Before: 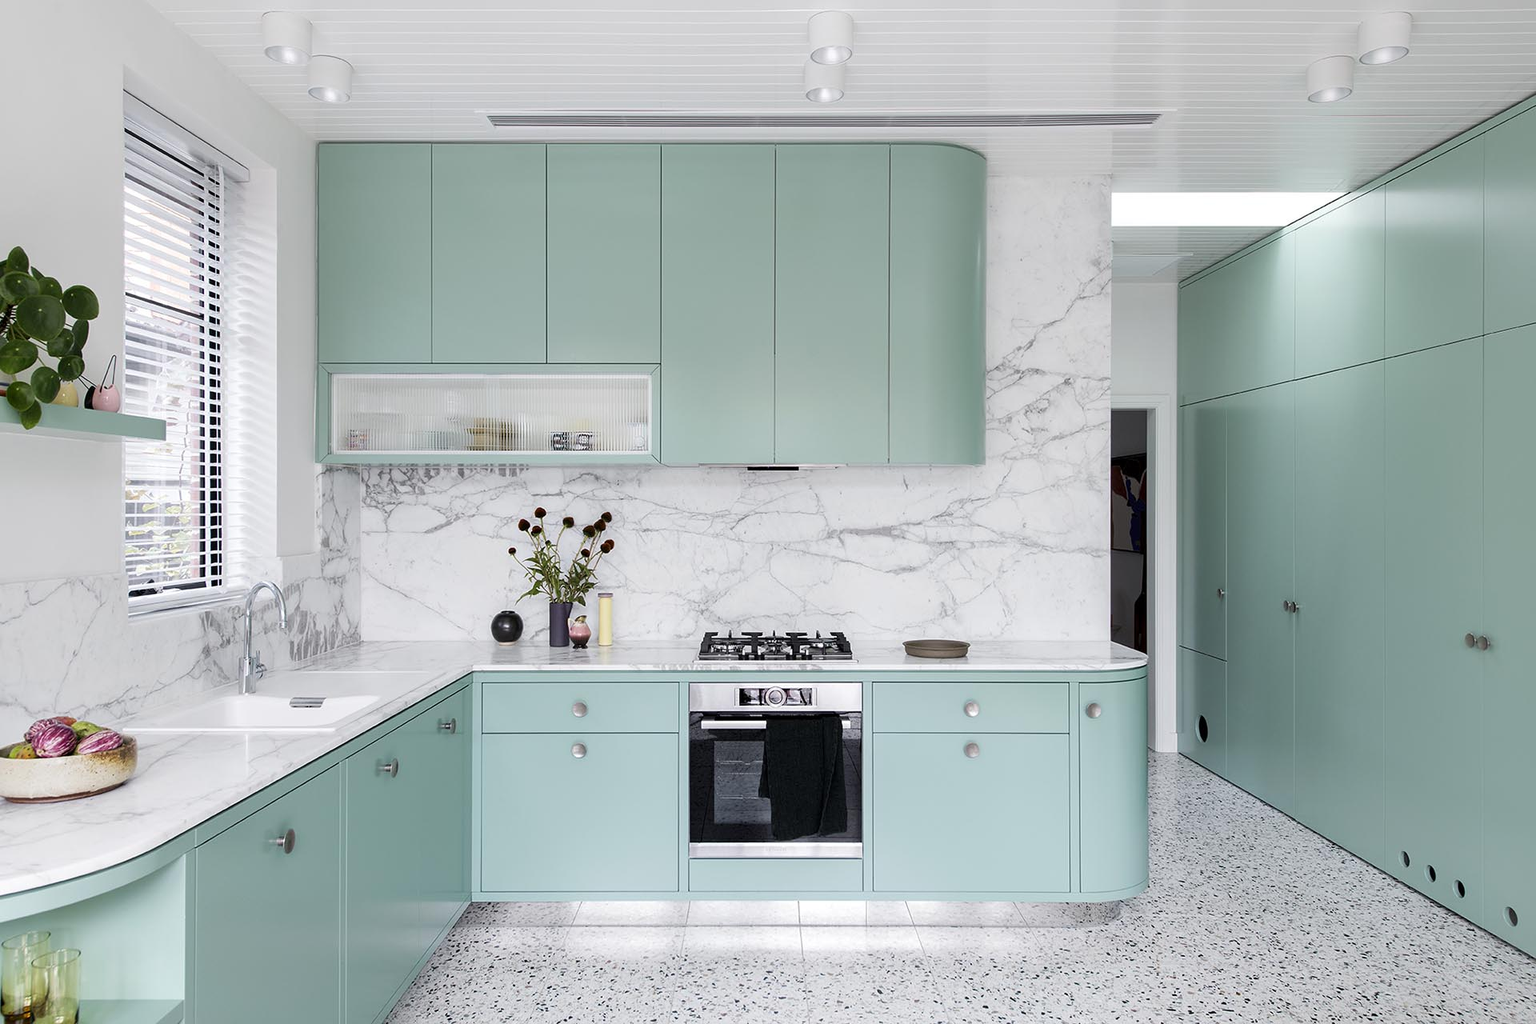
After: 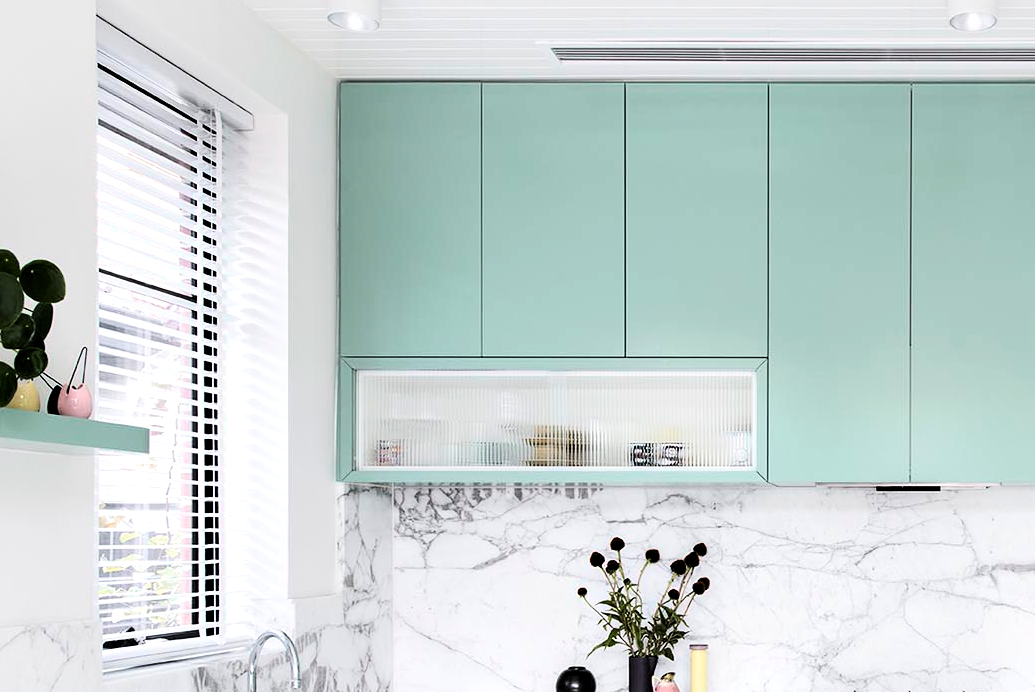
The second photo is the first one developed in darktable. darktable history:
color balance rgb: linear chroma grading › global chroma 15.427%, perceptual saturation grading › global saturation 0.511%
crop and rotate: left 3.04%, top 7.638%, right 43.003%, bottom 38.281%
levels: levels [0.101, 0.578, 0.953]
tone curve: curves: ch0 [(0, 0) (0.003, 0.046) (0.011, 0.052) (0.025, 0.059) (0.044, 0.069) (0.069, 0.084) (0.1, 0.107) (0.136, 0.133) (0.177, 0.171) (0.224, 0.216) (0.277, 0.293) (0.335, 0.371) (0.399, 0.481) (0.468, 0.577) (0.543, 0.662) (0.623, 0.749) (0.709, 0.831) (0.801, 0.891) (0.898, 0.942) (1, 1)], color space Lab, independent channels, preserve colors none
